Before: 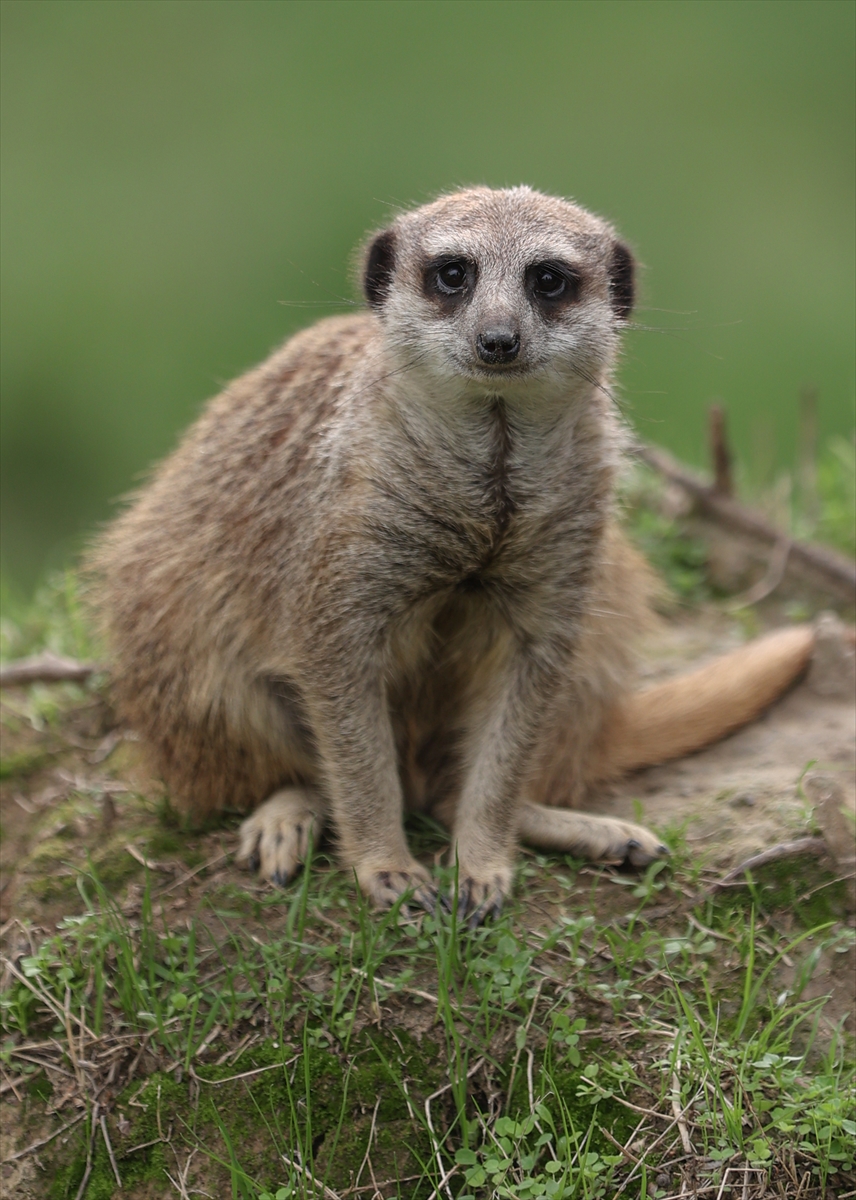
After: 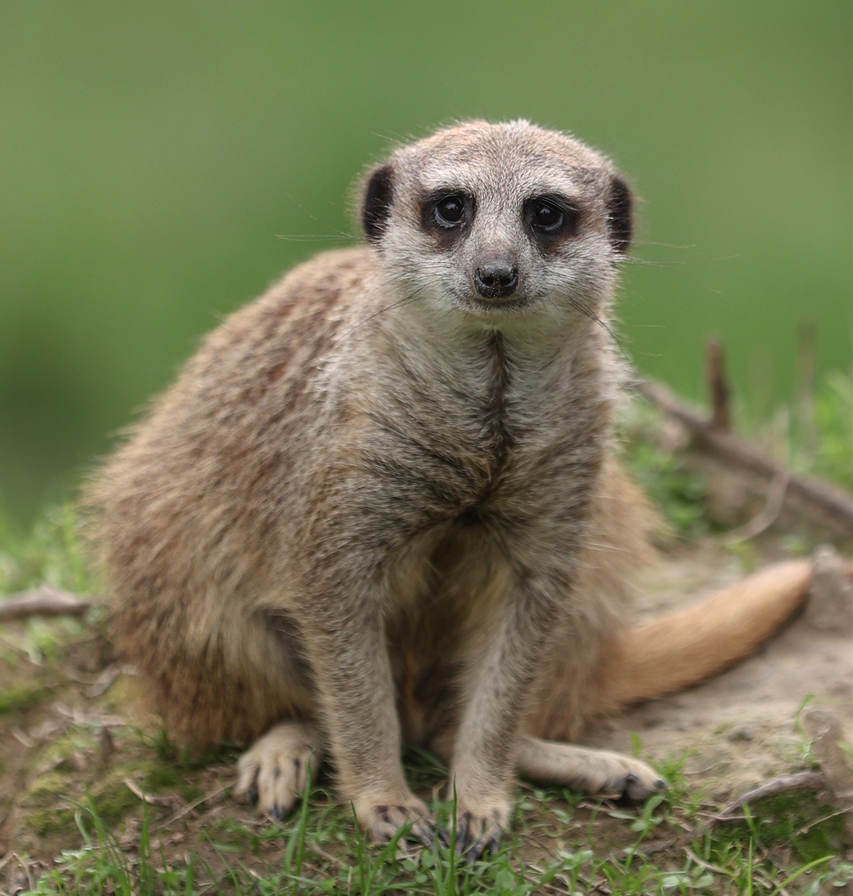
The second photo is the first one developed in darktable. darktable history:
contrast brightness saturation: contrast 0.1, brightness 0.033, saturation 0.088
crop: left 0.325%, top 5.54%, bottom 19.781%
